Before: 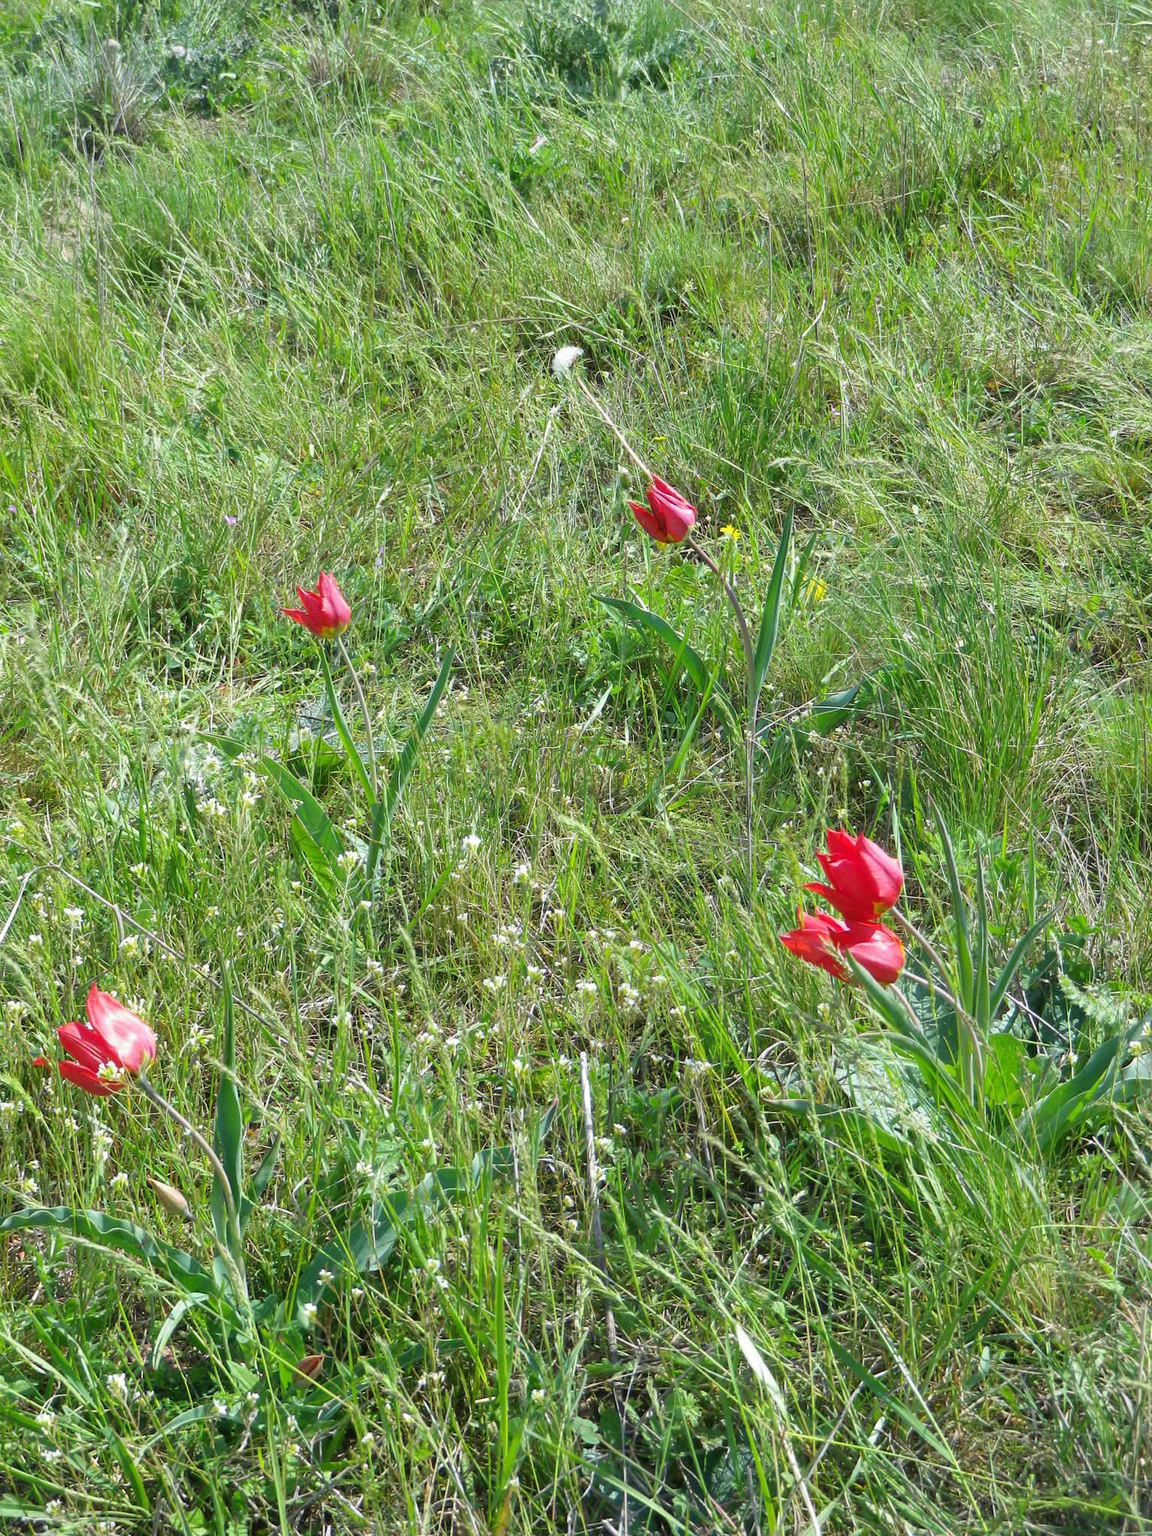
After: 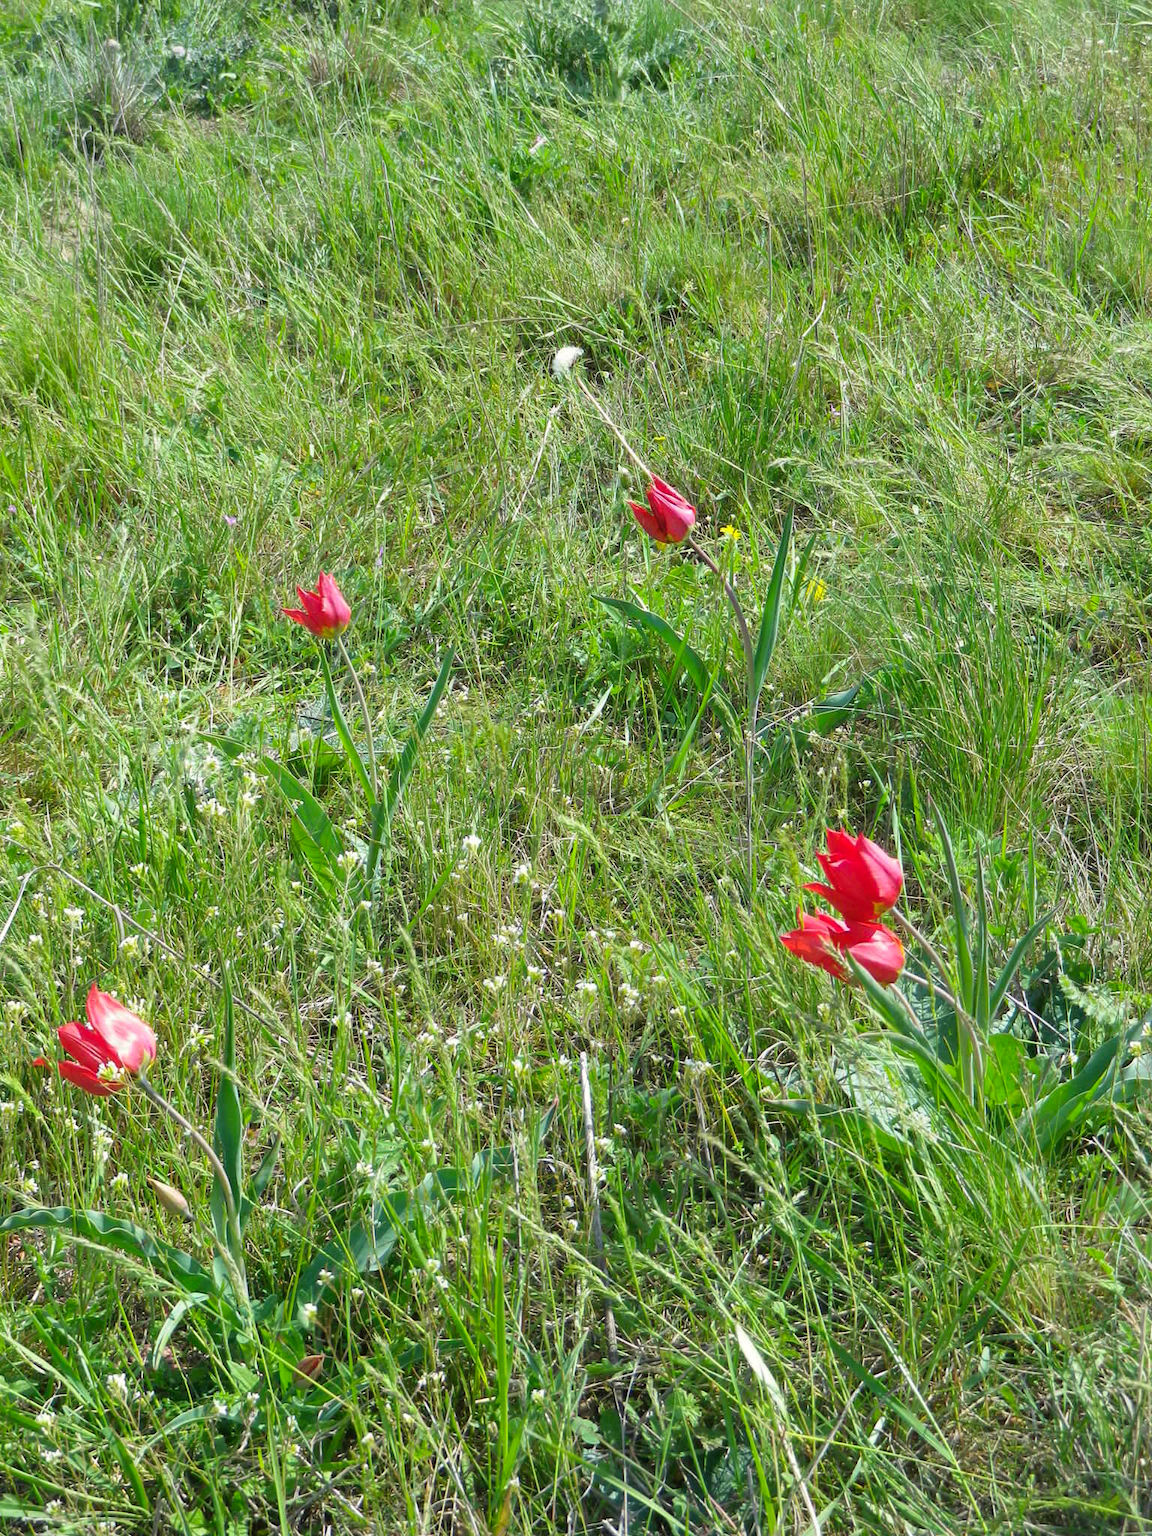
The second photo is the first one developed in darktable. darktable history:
color correction: highlights b* 3
color zones: curves: ch0 [(0, 0.5) (0.143, 0.52) (0.286, 0.5) (0.429, 0.5) (0.571, 0.5) (0.714, 0.5) (0.857, 0.5) (1, 0.5)]; ch1 [(0, 0.489) (0.155, 0.45) (0.286, 0.466) (0.429, 0.5) (0.571, 0.5) (0.714, 0.5) (0.857, 0.5) (1, 0.489)]
contrast brightness saturation: saturation 0.13
